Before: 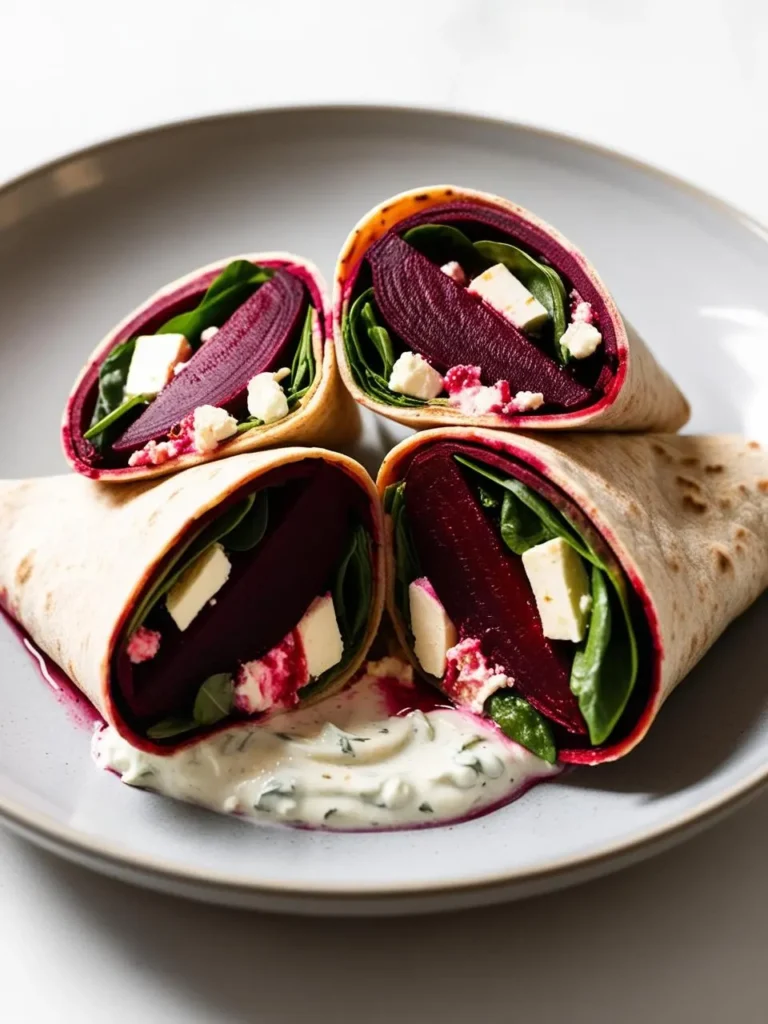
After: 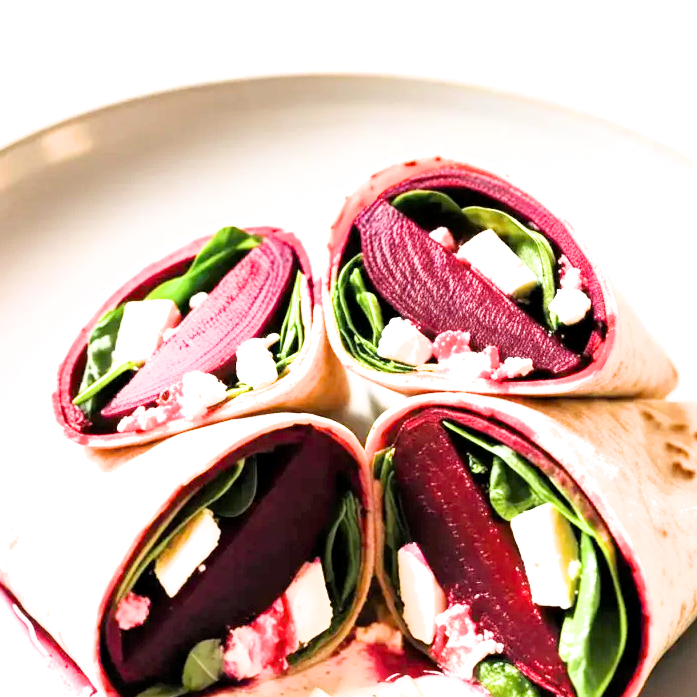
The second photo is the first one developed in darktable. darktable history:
exposure: exposure 2.926 EV, compensate highlight preservation false
filmic rgb: black relative exposure -7.71 EV, white relative exposure 4.43 EV, target black luminance 0%, hardness 3.76, latitude 50.78%, contrast 1.068, highlights saturation mix 9.11%, shadows ↔ highlights balance -0.261%
tone equalizer: edges refinement/feathering 500, mask exposure compensation -1.57 EV, preserve details no
crop: left 1.548%, top 3.396%, right 7.691%, bottom 28.495%
